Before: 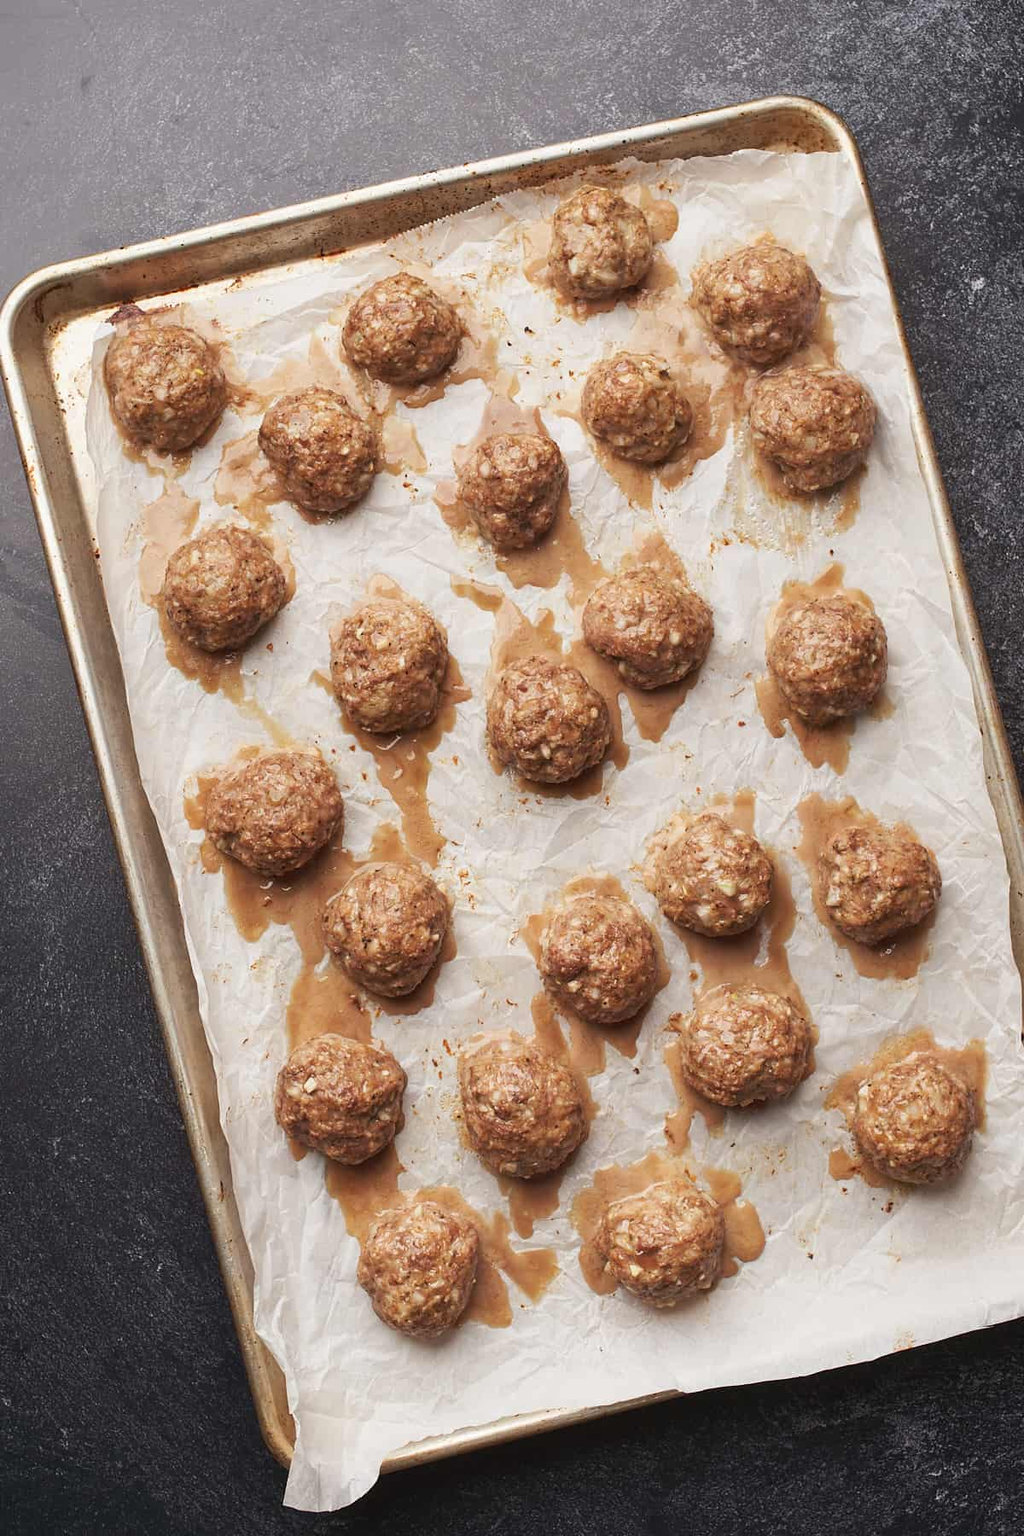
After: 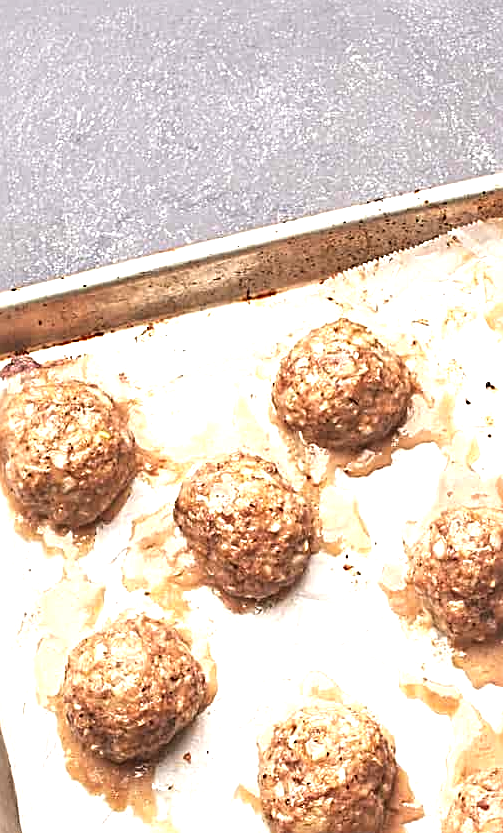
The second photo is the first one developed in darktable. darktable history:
sharpen: radius 3.025, amount 0.757
crop and rotate: left 10.817%, top 0.062%, right 47.194%, bottom 53.626%
exposure: black level correction -0.002, exposure 1.115 EV, compensate highlight preservation false
